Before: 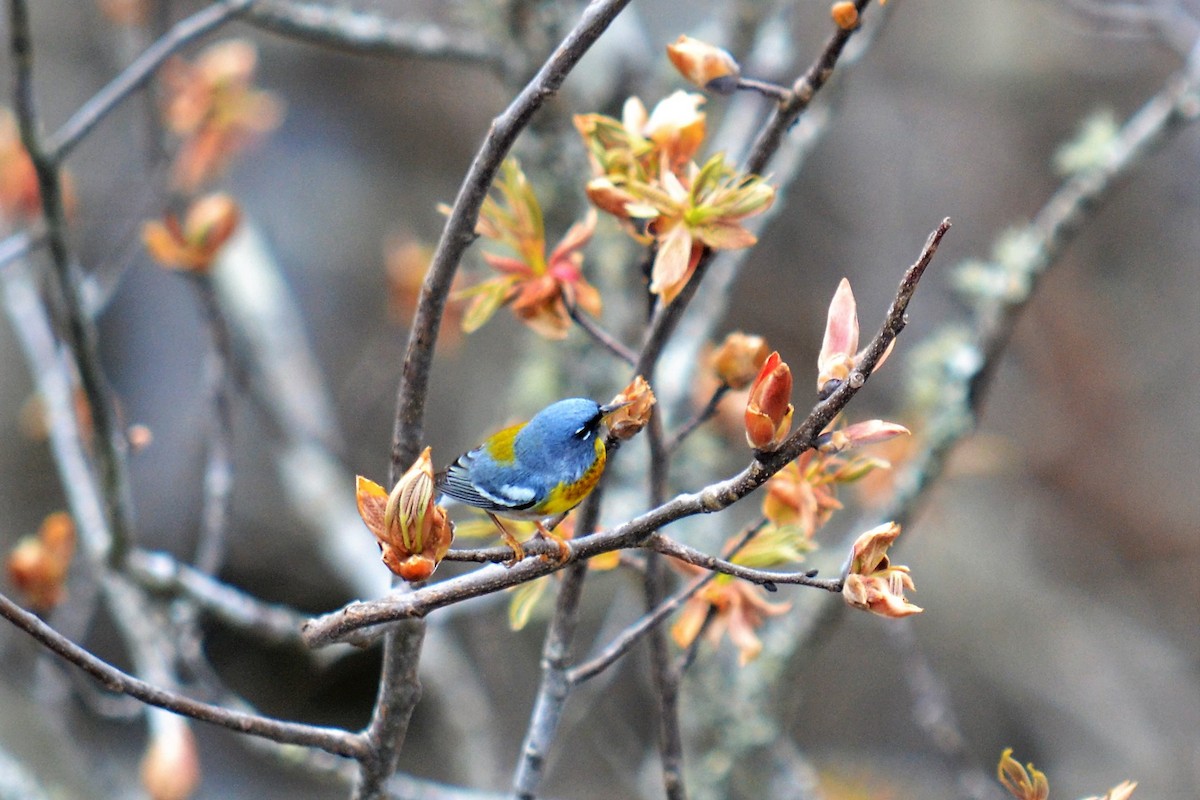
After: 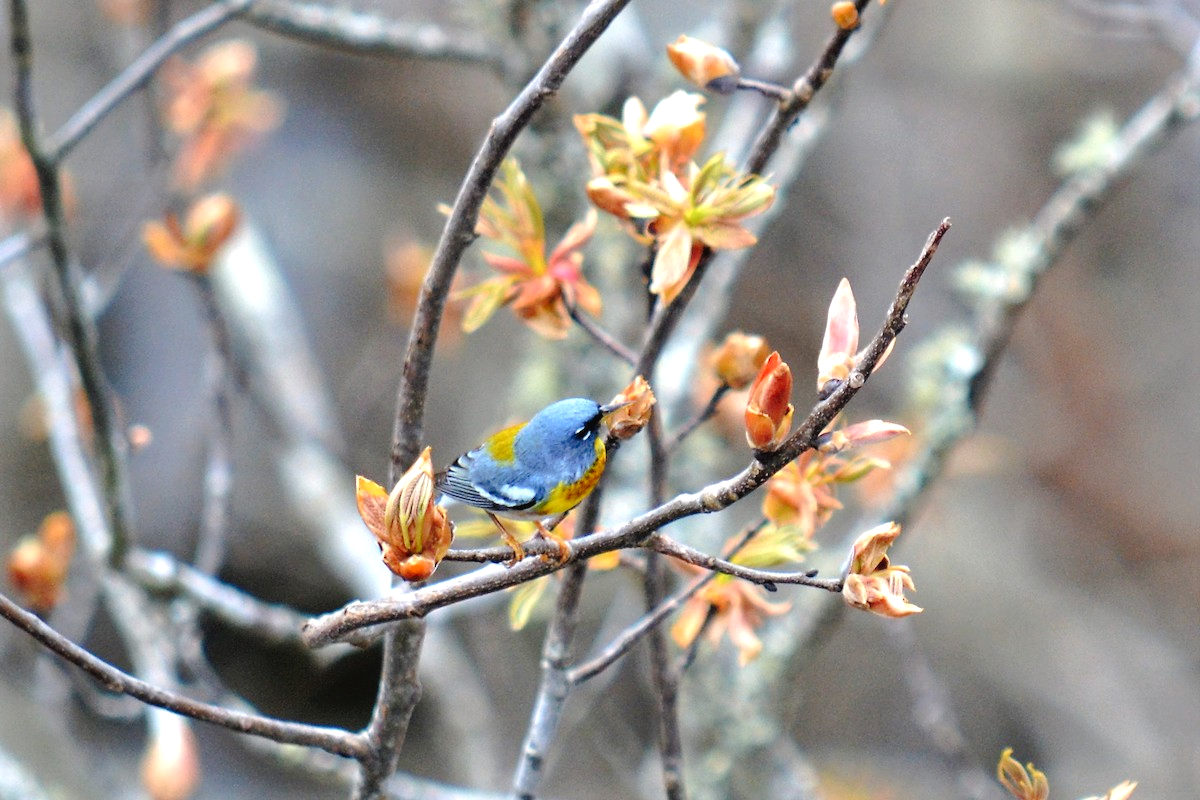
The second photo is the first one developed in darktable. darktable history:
tone curve: curves: ch0 [(0, 0.021) (0.049, 0.044) (0.157, 0.131) (0.365, 0.359) (0.499, 0.517) (0.675, 0.667) (0.856, 0.83) (1, 0.969)]; ch1 [(0, 0) (0.302, 0.309) (0.433, 0.443) (0.472, 0.47) (0.502, 0.503) (0.527, 0.516) (0.564, 0.557) (0.614, 0.645) (0.677, 0.722) (0.859, 0.889) (1, 1)]; ch2 [(0, 0) (0.33, 0.301) (0.447, 0.44) (0.487, 0.496) (0.502, 0.501) (0.535, 0.537) (0.565, 0.558) (0.608, 0.624) (1, 1)], preserve colors none
exposure: exposure 0.44 EV, compensate highlight preservation false
